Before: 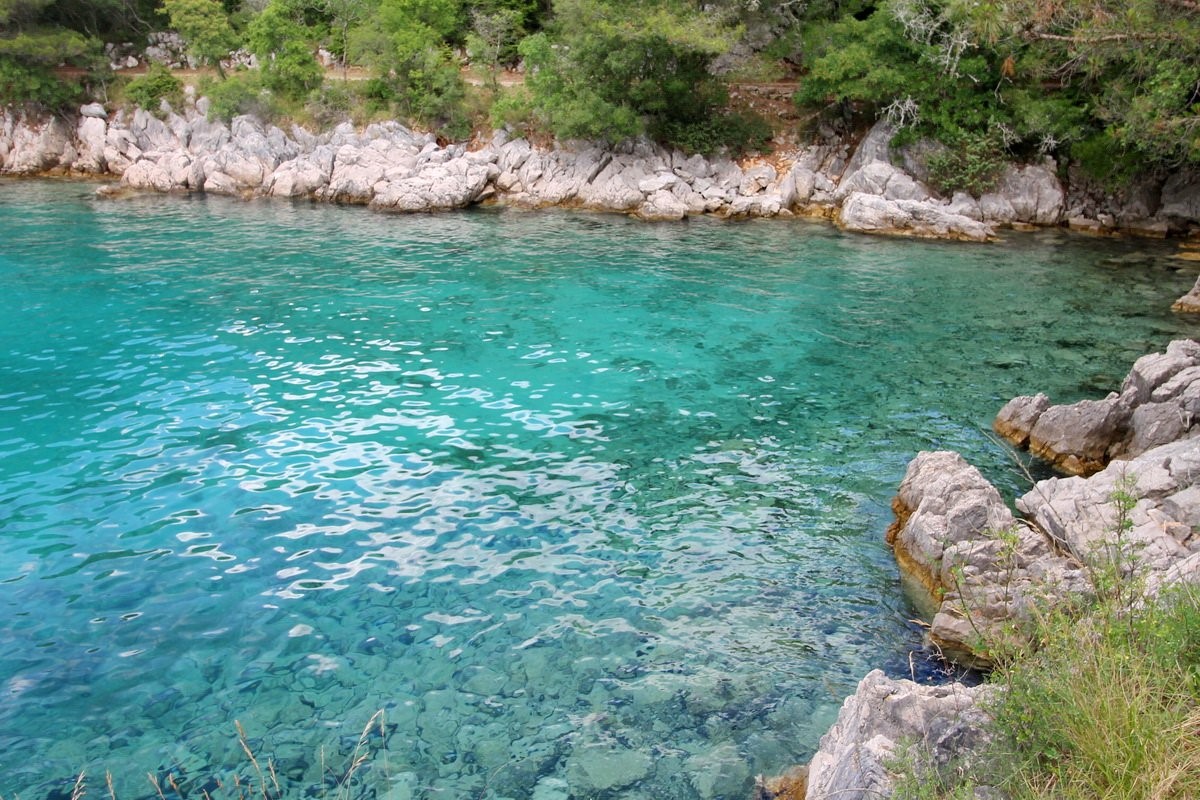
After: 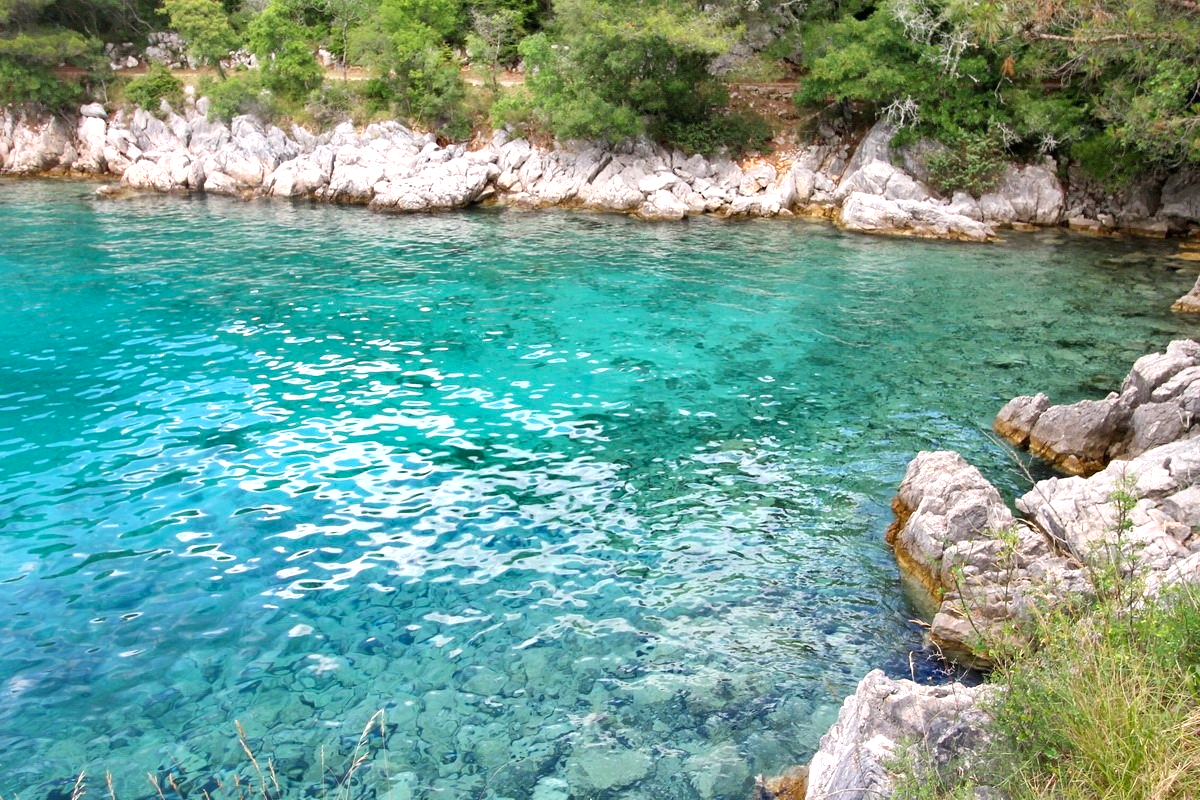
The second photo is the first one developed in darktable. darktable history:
exposure: exposure 0.601 EV, compensate highlight preservation false
shadows and highlights: low approximation 0.01, soften with gaussian
